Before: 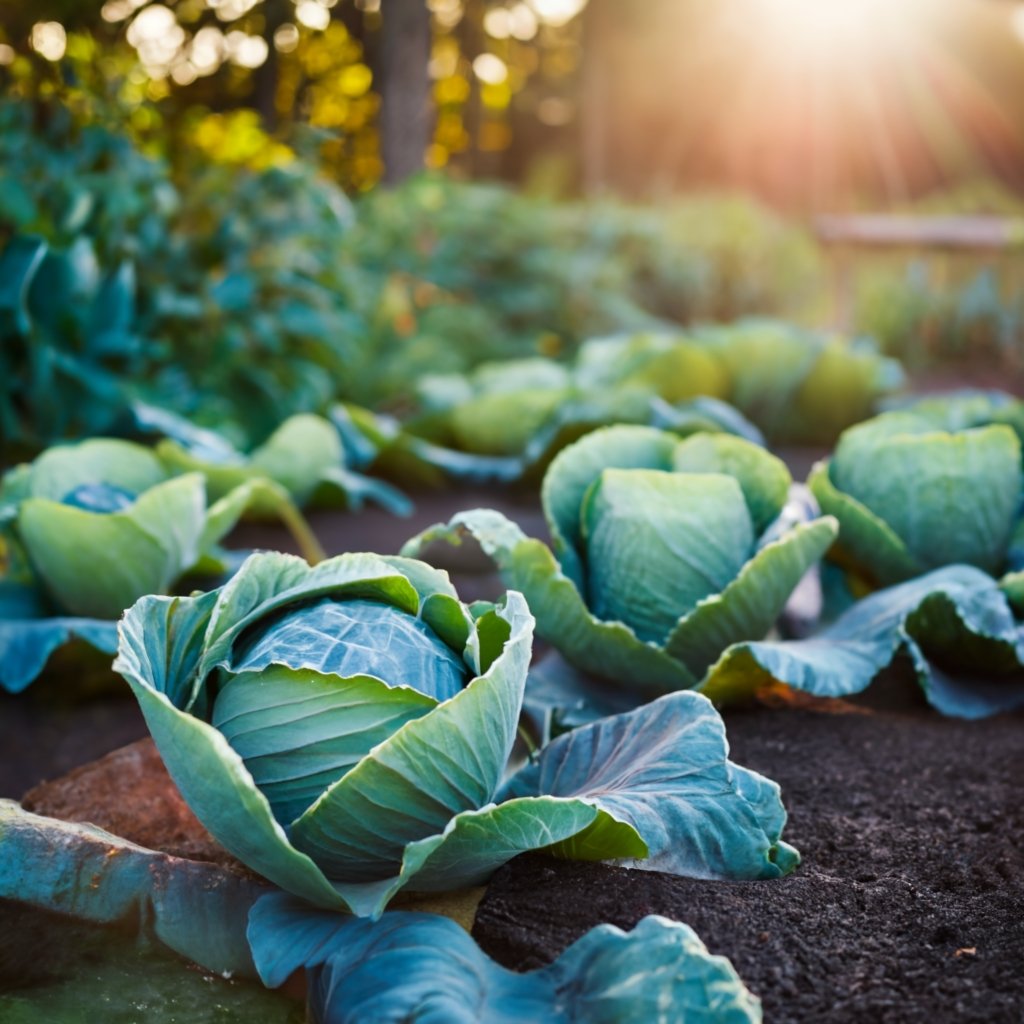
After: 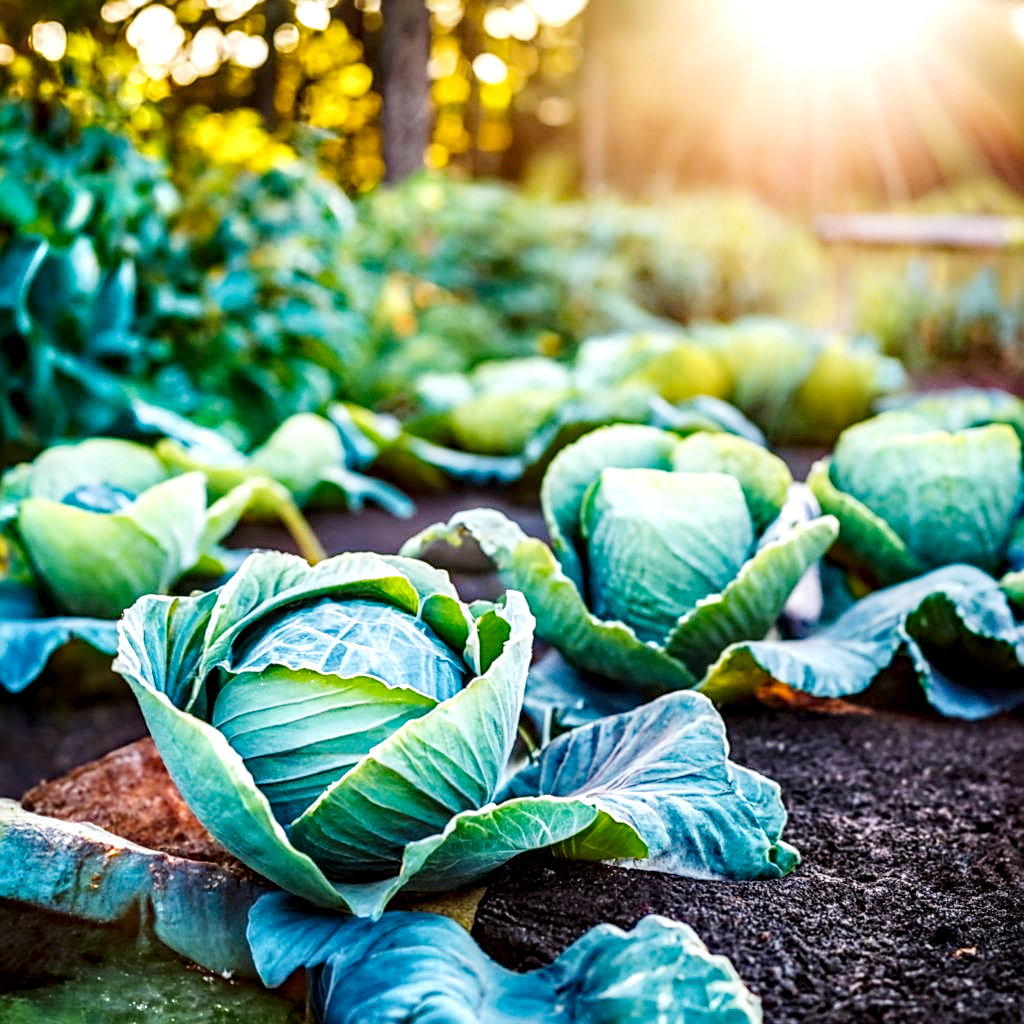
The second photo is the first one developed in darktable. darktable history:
local contrast: highlights 18%, detail 186%
sharpen: on, module defaults
tone curve: curves: ch0 [(0, 0.03) (0.113, 0.087) (0.207, 0.184) (0.515, 0.612) (0.712, 0.793) (1, 0.946)]; ch1 [(0, 0) (0.172, 0.123) (0.317, 0.279) (0.407, 0.401) (0.476, 0.482) (0.505, 0.499) (0.534, 0.534) (0.632, 0.645) (0.726, 0.745) (1, 1)]; ch2 [(0, 0) (0.411, 0.424) (0.505, 0.505) (0.521, 0.524) (0.541, 0.569) (0.65, 0.699) (1, 1)], preserve colors none
exposure: black level correction -0.002, exposure 0.713 EV, compensate highlight preservation false
contrast brightness saturation: contrast -0.122
haze removal: strength 0.278, distance 0.25, compatibility mode true, adaptive false
